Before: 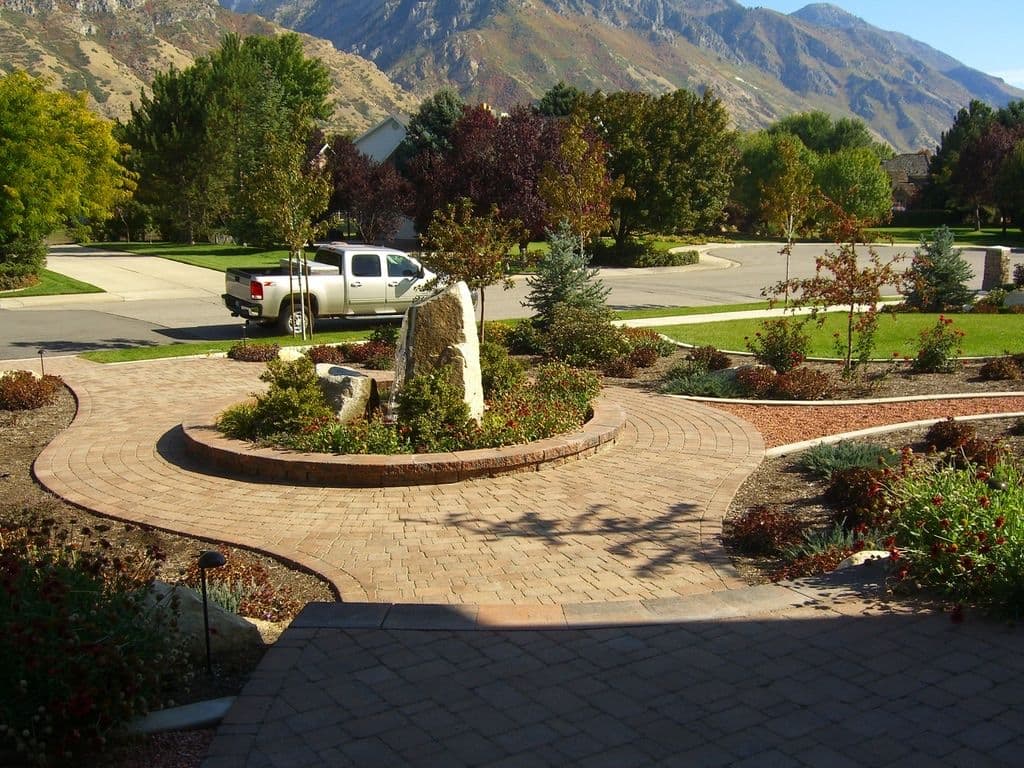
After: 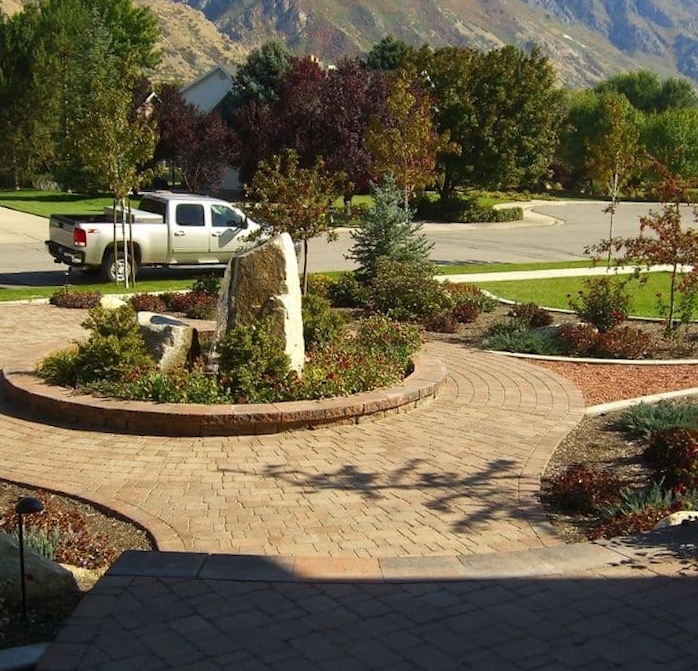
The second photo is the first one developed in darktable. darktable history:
crop and rotate: angle -3.27°, left 14.277%, top 0.028%, right 10.766%, bottom 0.028%
rotate and perspective: rotation -2°, crop left 0.022, crop right 0.978, crop top 0.049, crop bottom 0.951
